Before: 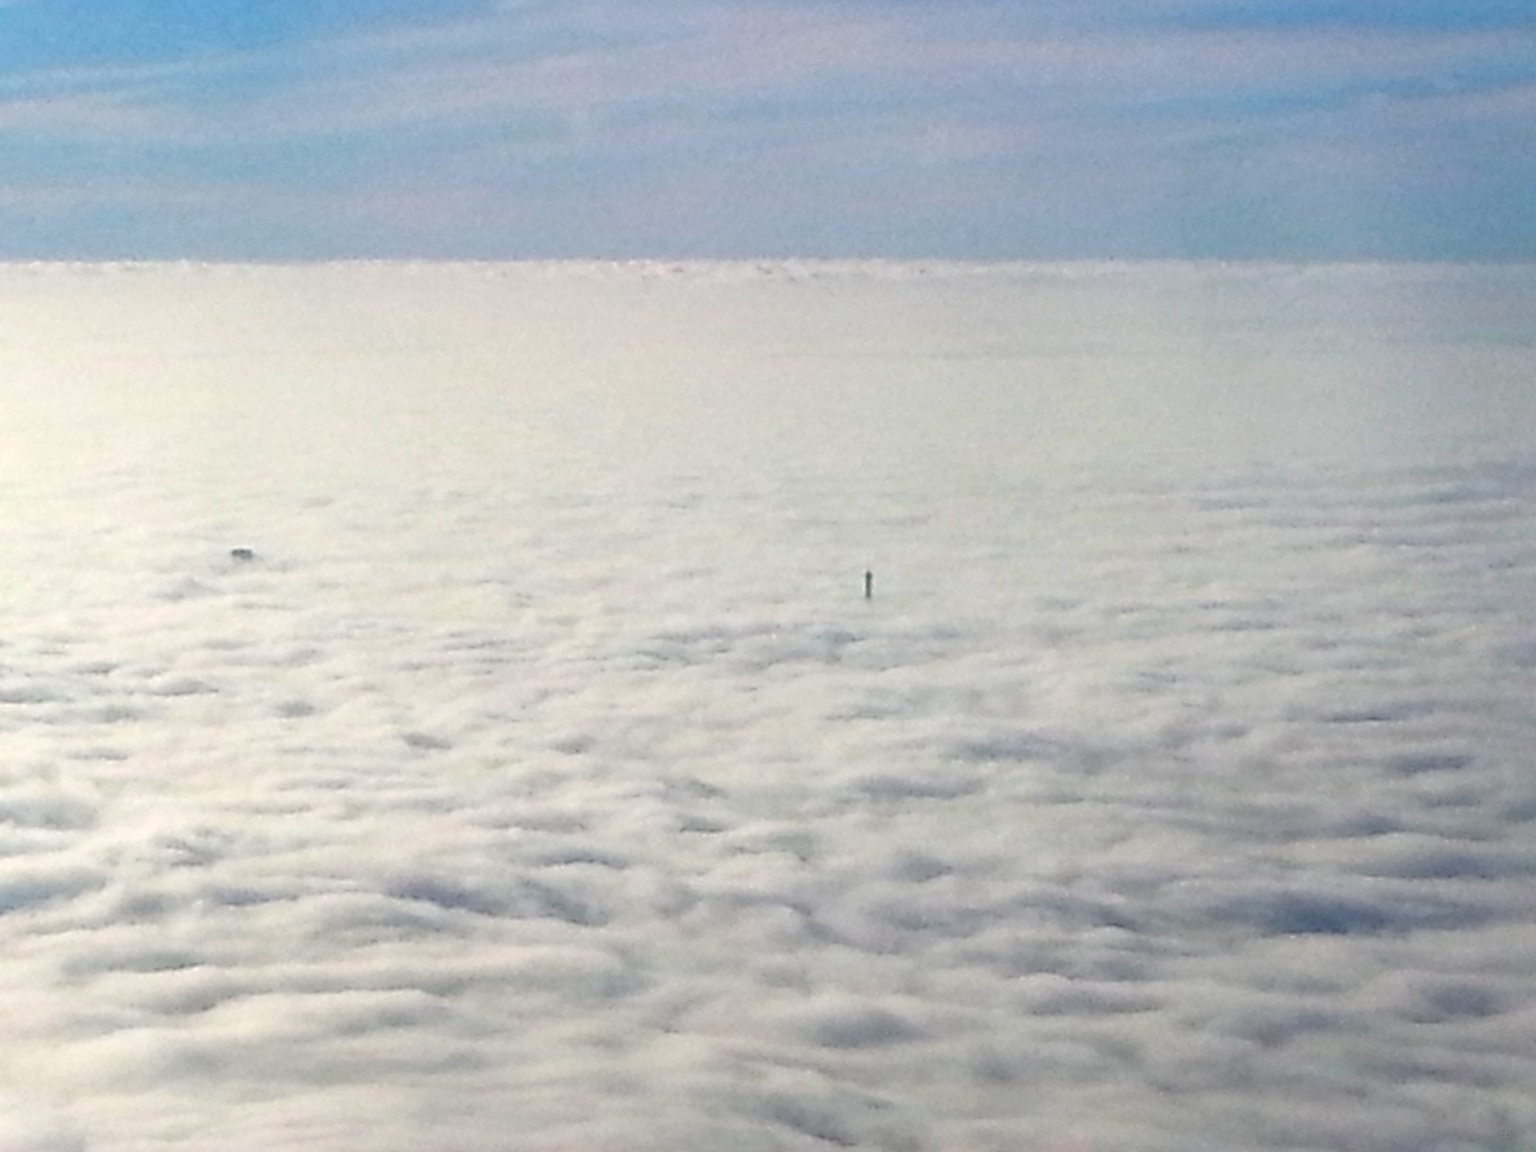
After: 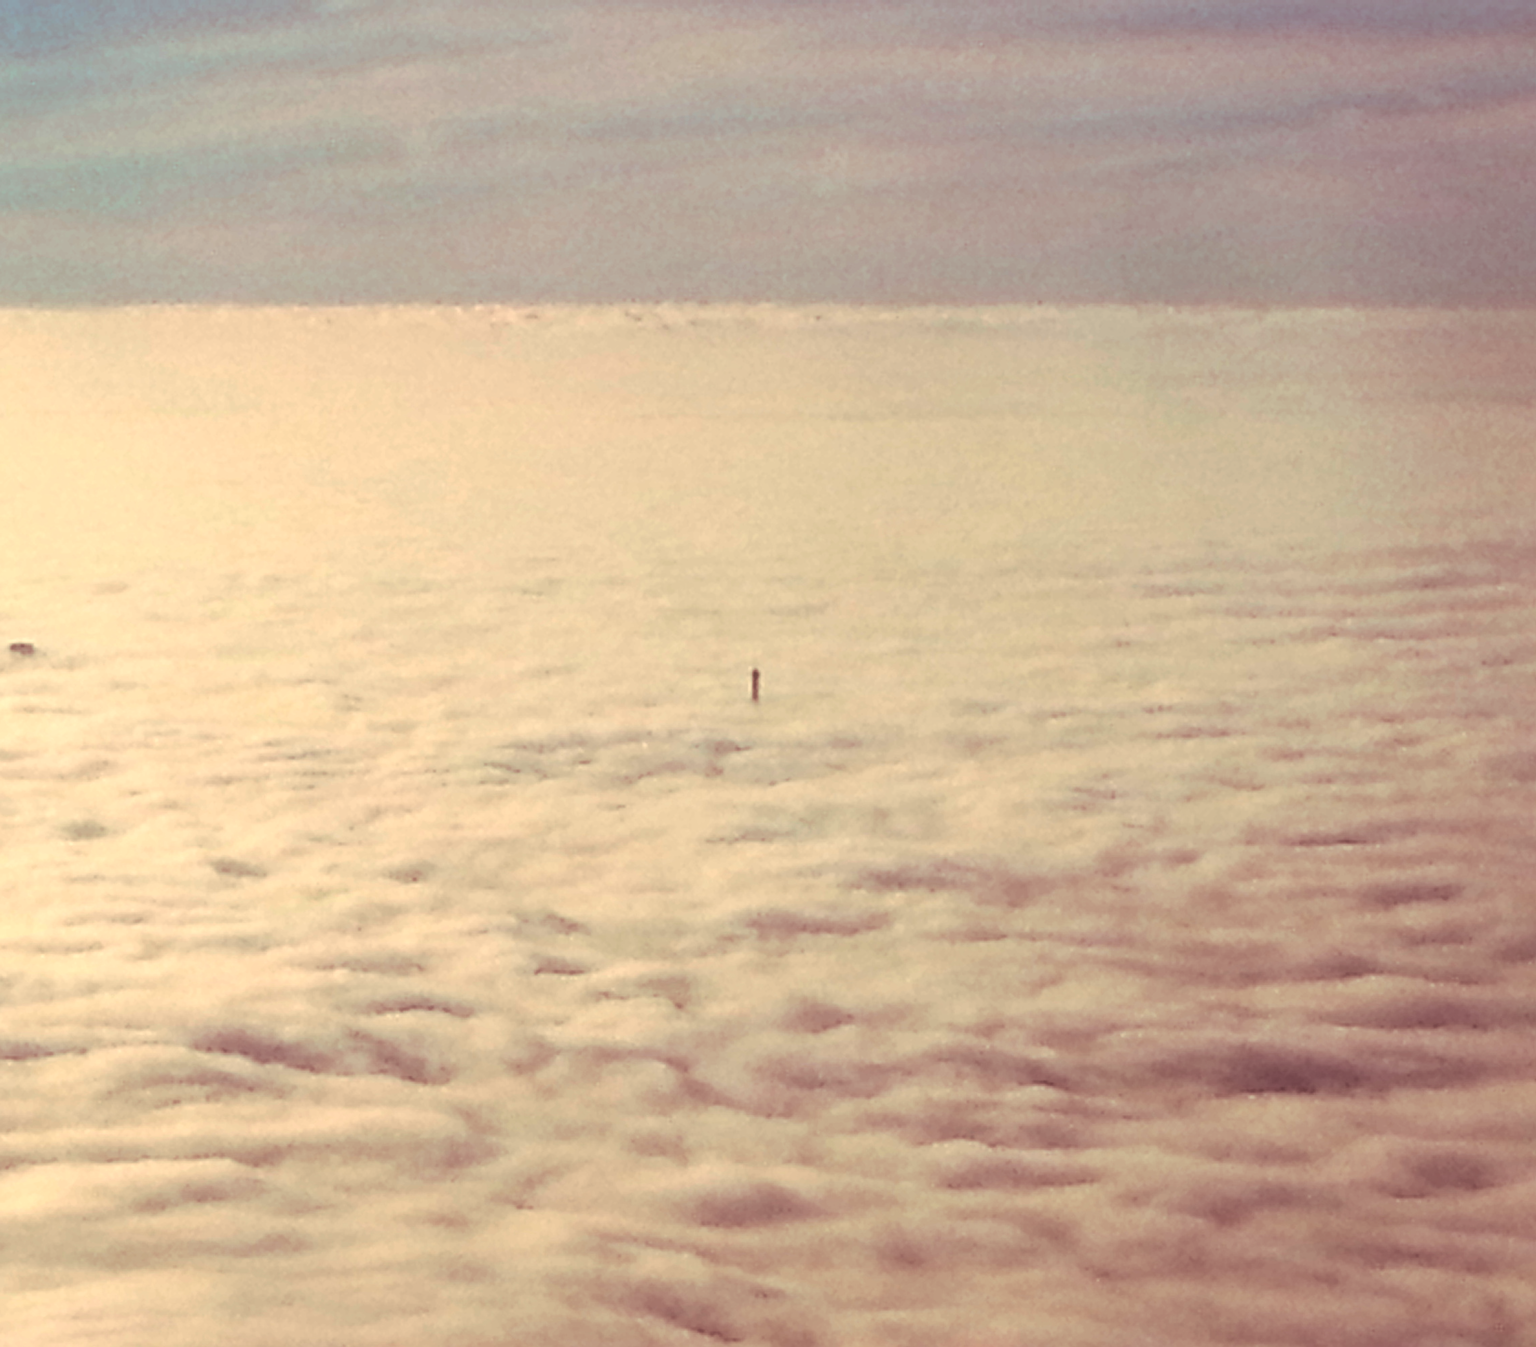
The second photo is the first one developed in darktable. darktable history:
crop and rotate: left 14.584%
white balance: red 1.123, blue 0.83
split-toning: highlights › hue 187.2°, highlights › saturation 0.83, balance -68.05, compress 56.43%
